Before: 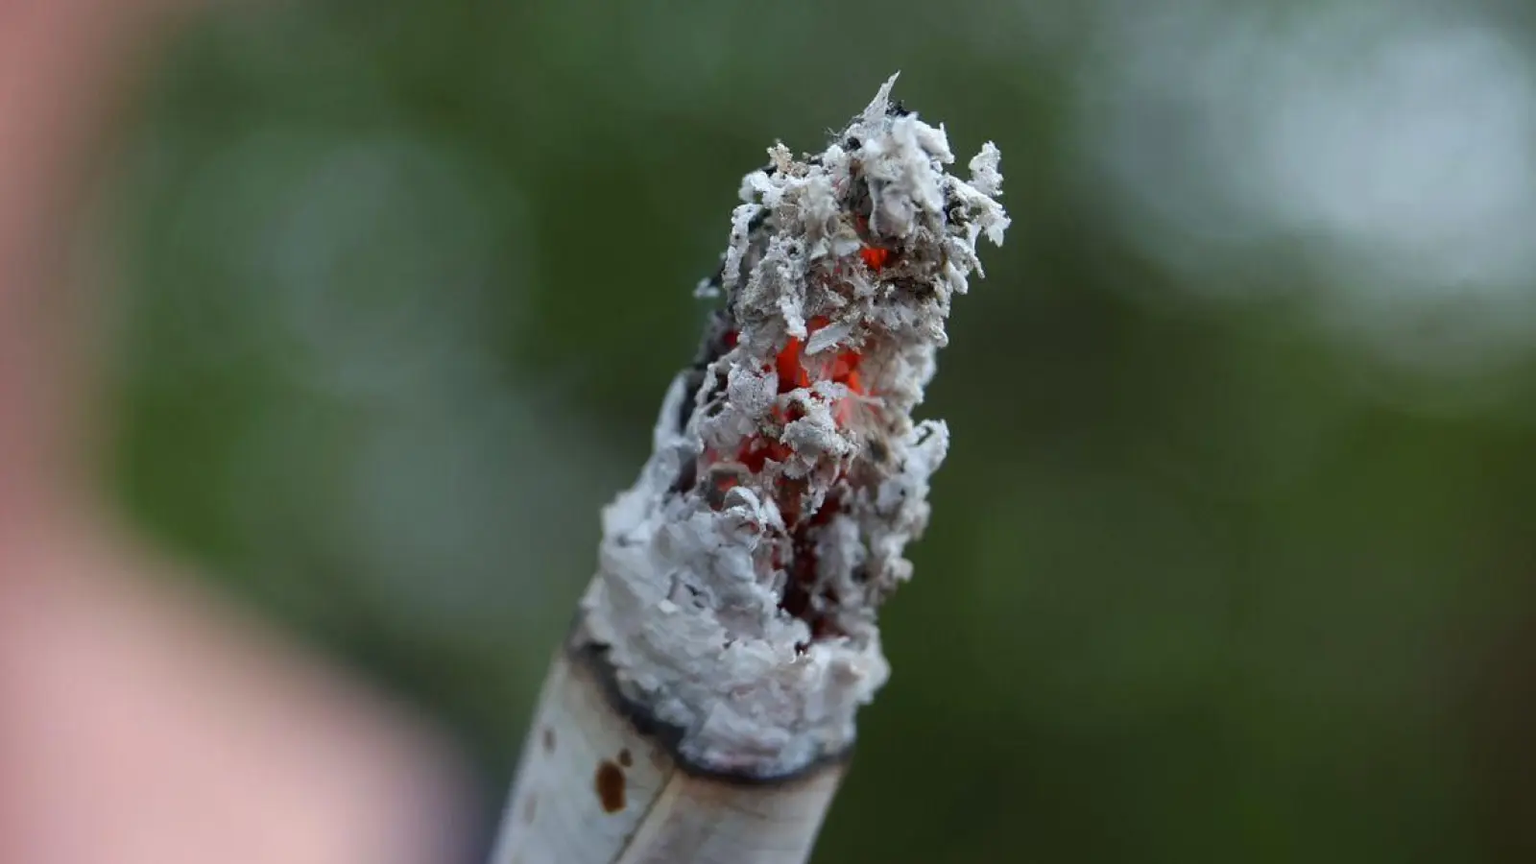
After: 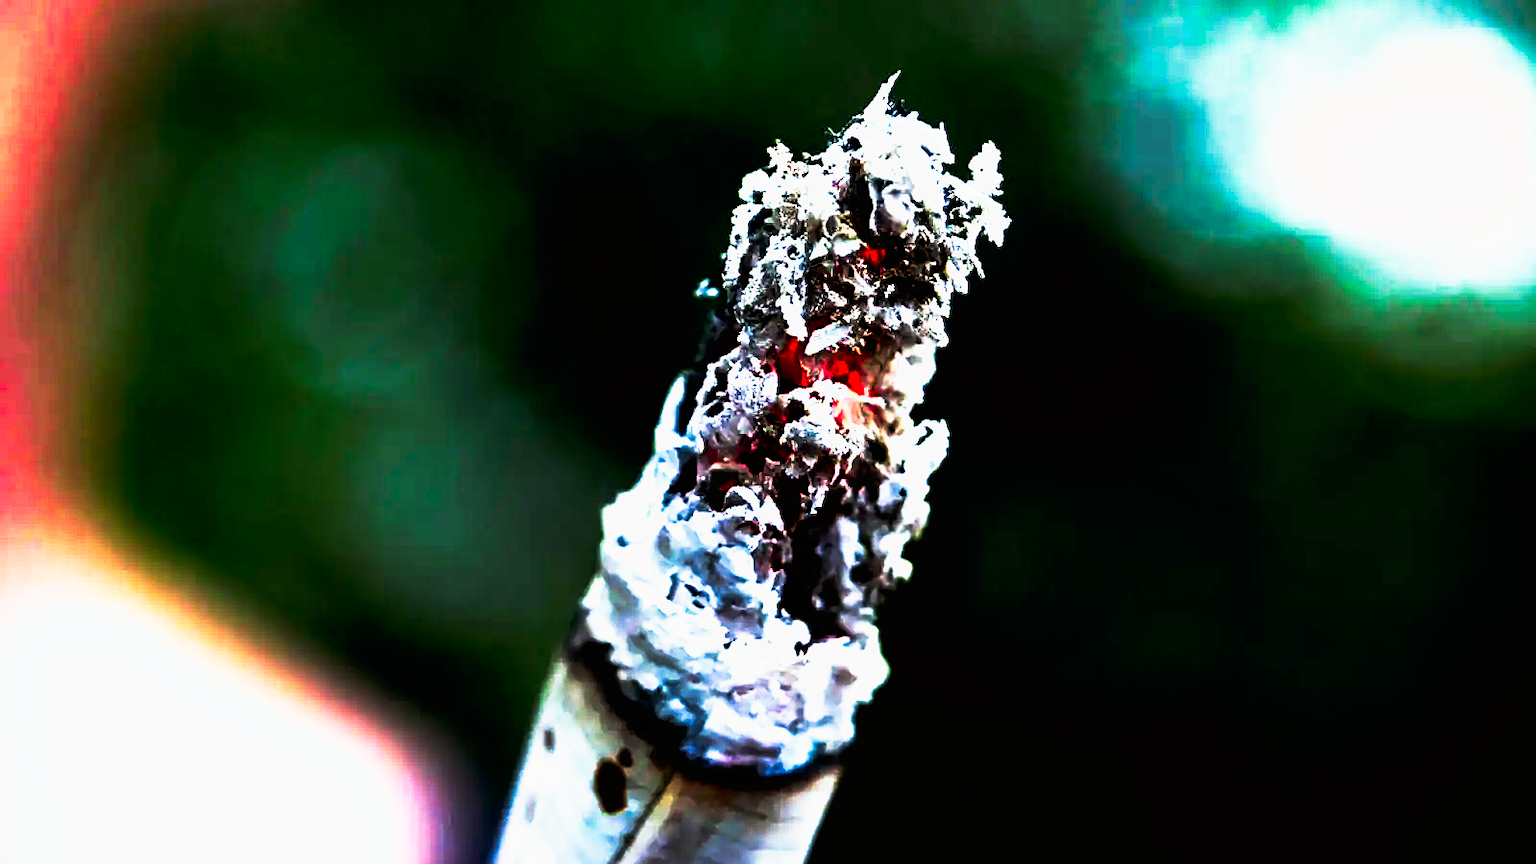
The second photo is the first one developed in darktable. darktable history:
tone curve: curves: ch0 [(0, 0) (0.003, 0.001) (0.011, 0.003) (0.025, 0.003) (0.044, 0.003) (0.069, 0.003) (0.1, 0.006) (0.136, 0.007) (0.177, 0.009) (0.224, 0.007) (0.277, 0.026) (0.335, 0.126) (0.399, 0.254) (0.468, 0.493) (0.543, 0.892) (0.623, 0.984) (0.709, 0.979) (0.801, 0.979) (0.898, 0.982) (1, 1)], preserve colors none
sharpen: on, module defaults
